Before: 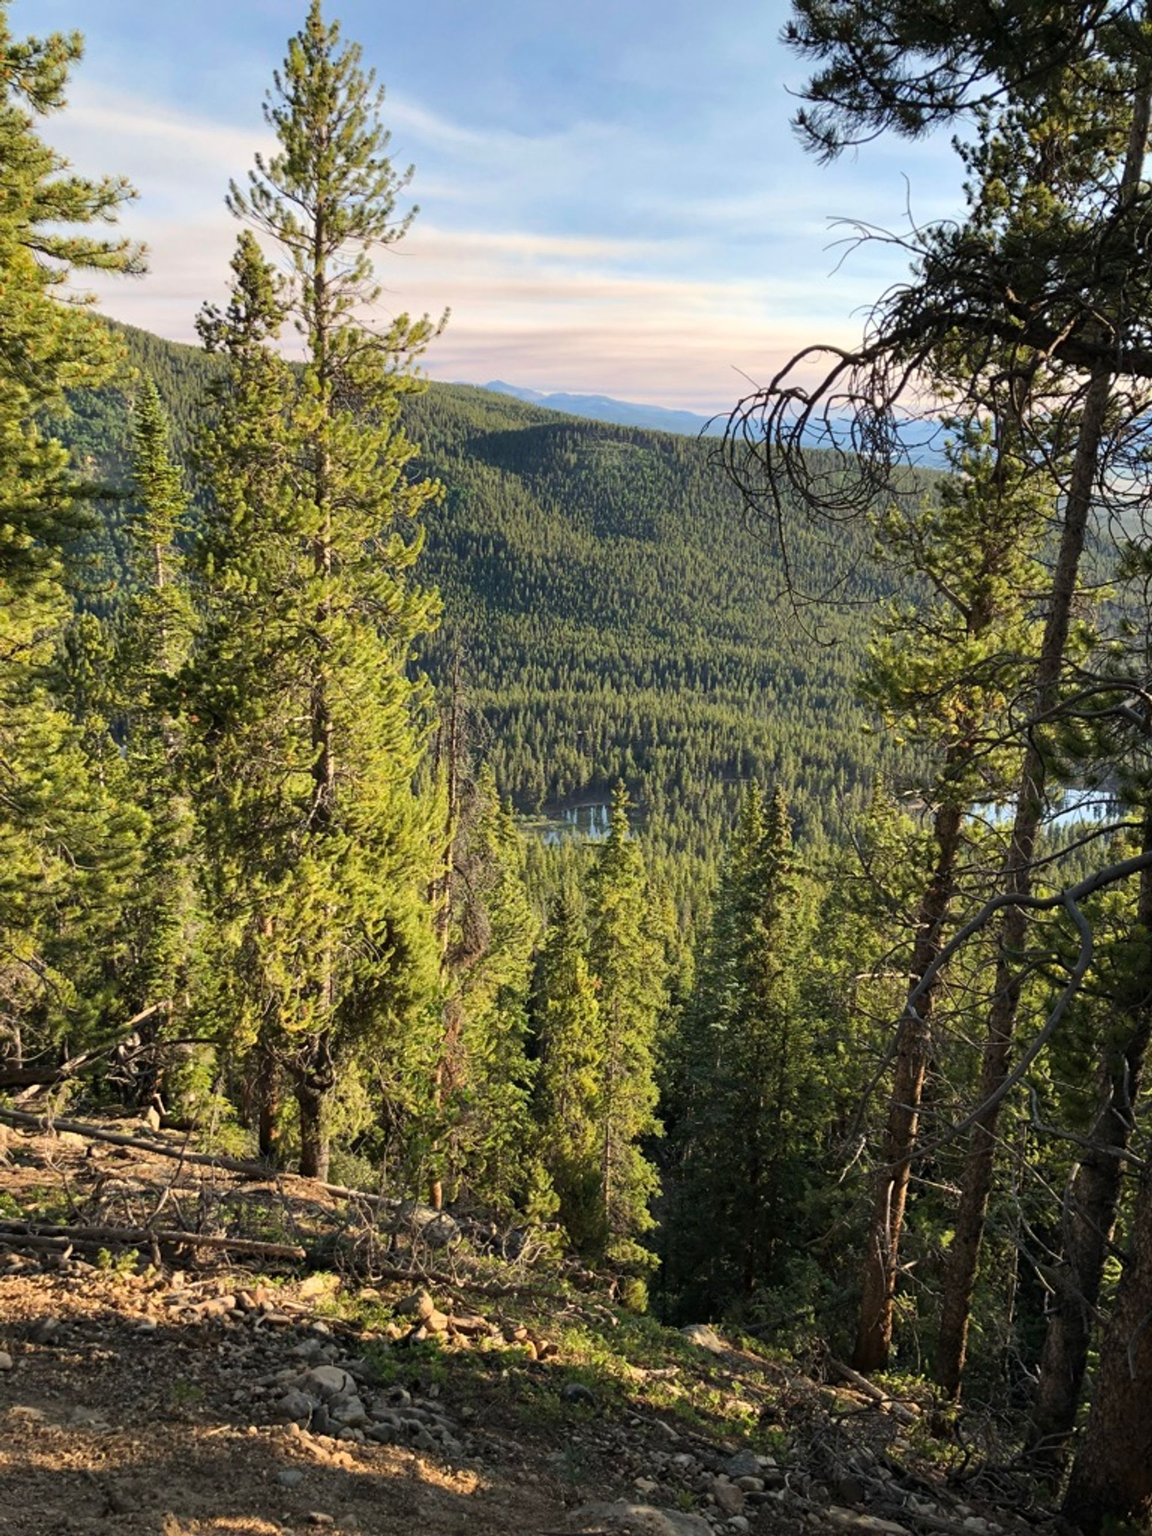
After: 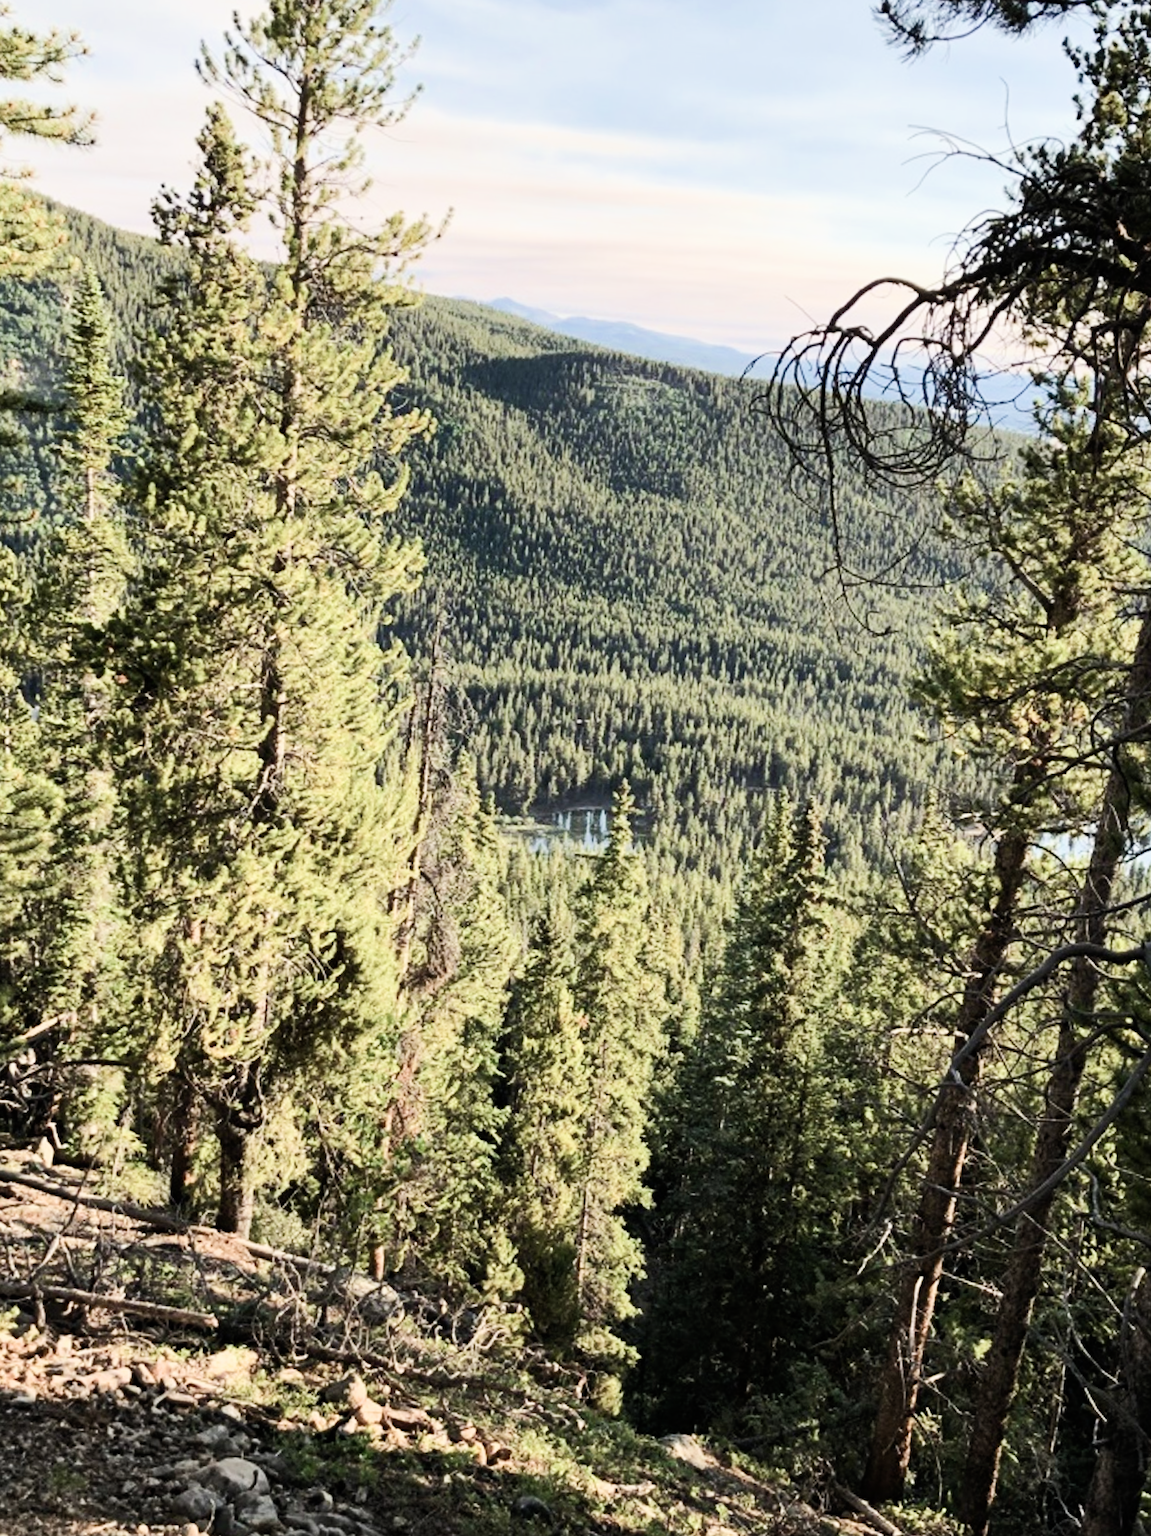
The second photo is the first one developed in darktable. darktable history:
filmic rgb: black relative exposure -7.65 EV, white relative exposure 4.56 EV, hardness 3.61
exposure: black level correction -0.002, exposure 1.35 EV, compensate highlight preservation false
crop and rotate: angle -3.27°, left 5.211%, top 5.211%, right 4.607%, bottom 4.607%
color balance rgb: perceptual saturation grading › highlights -31.88%, perceptual saturation grading › mid-tones 5.8%, perceptual saturation grading › shadows 18.12%, perceptual brilliance grading › highlights 3.62%, perceptual brilliance grading › mid-tones -18.12%, perceptual brilliance grading › shadows -41.3%
